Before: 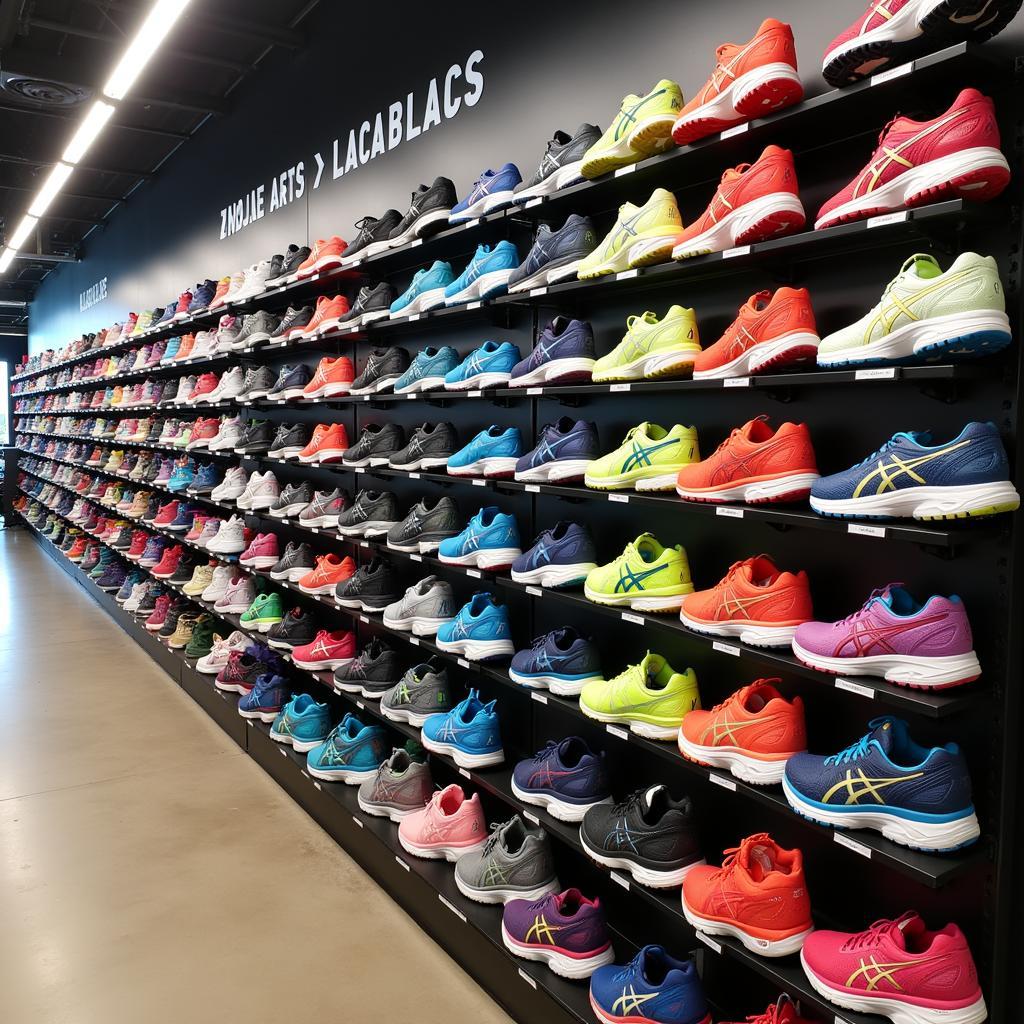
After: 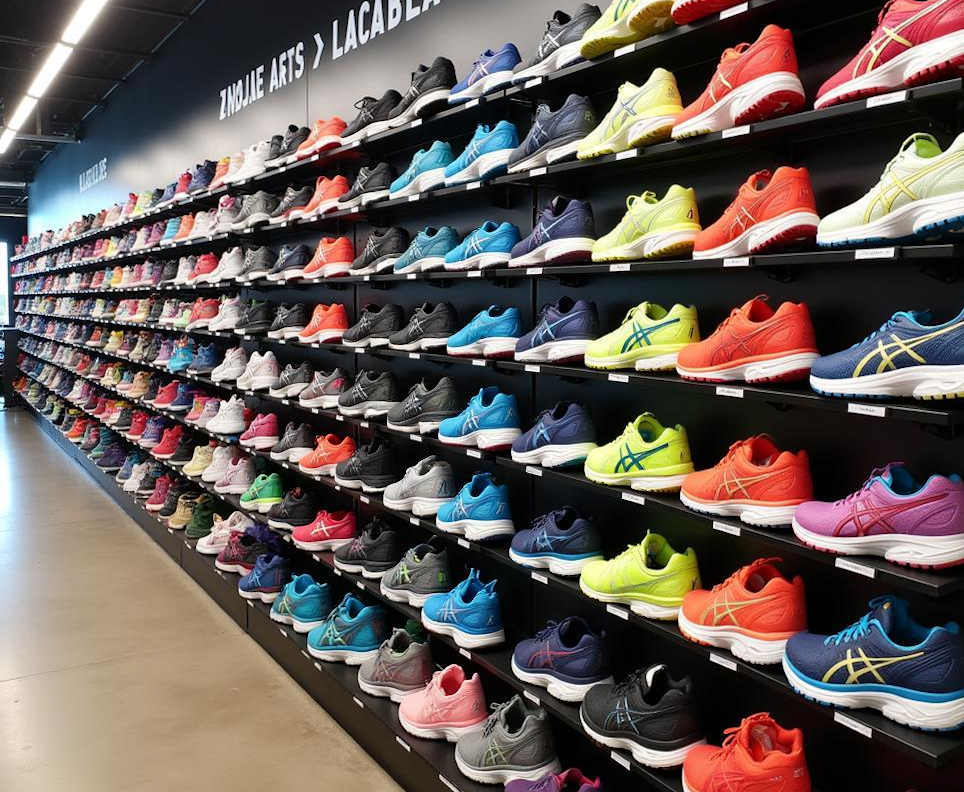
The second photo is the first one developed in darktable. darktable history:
crop and rotate: angle 0.086°, top 11.695%, right 5.66%, bottom 10.839%
